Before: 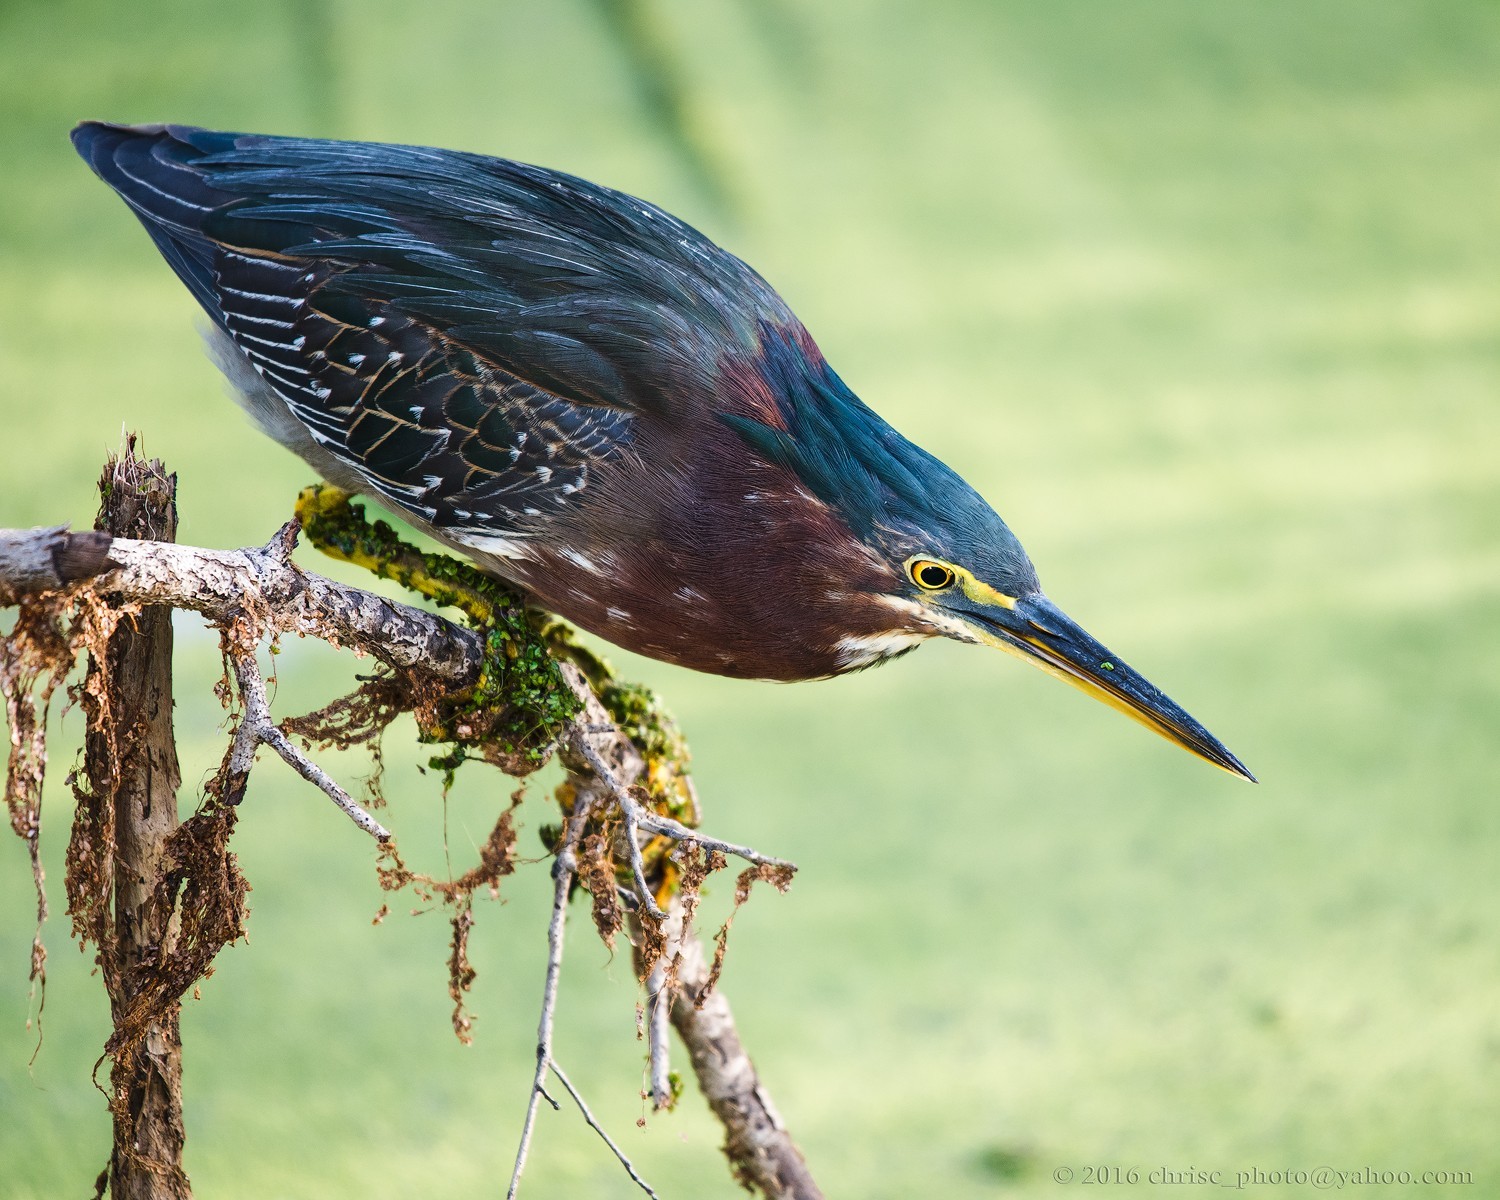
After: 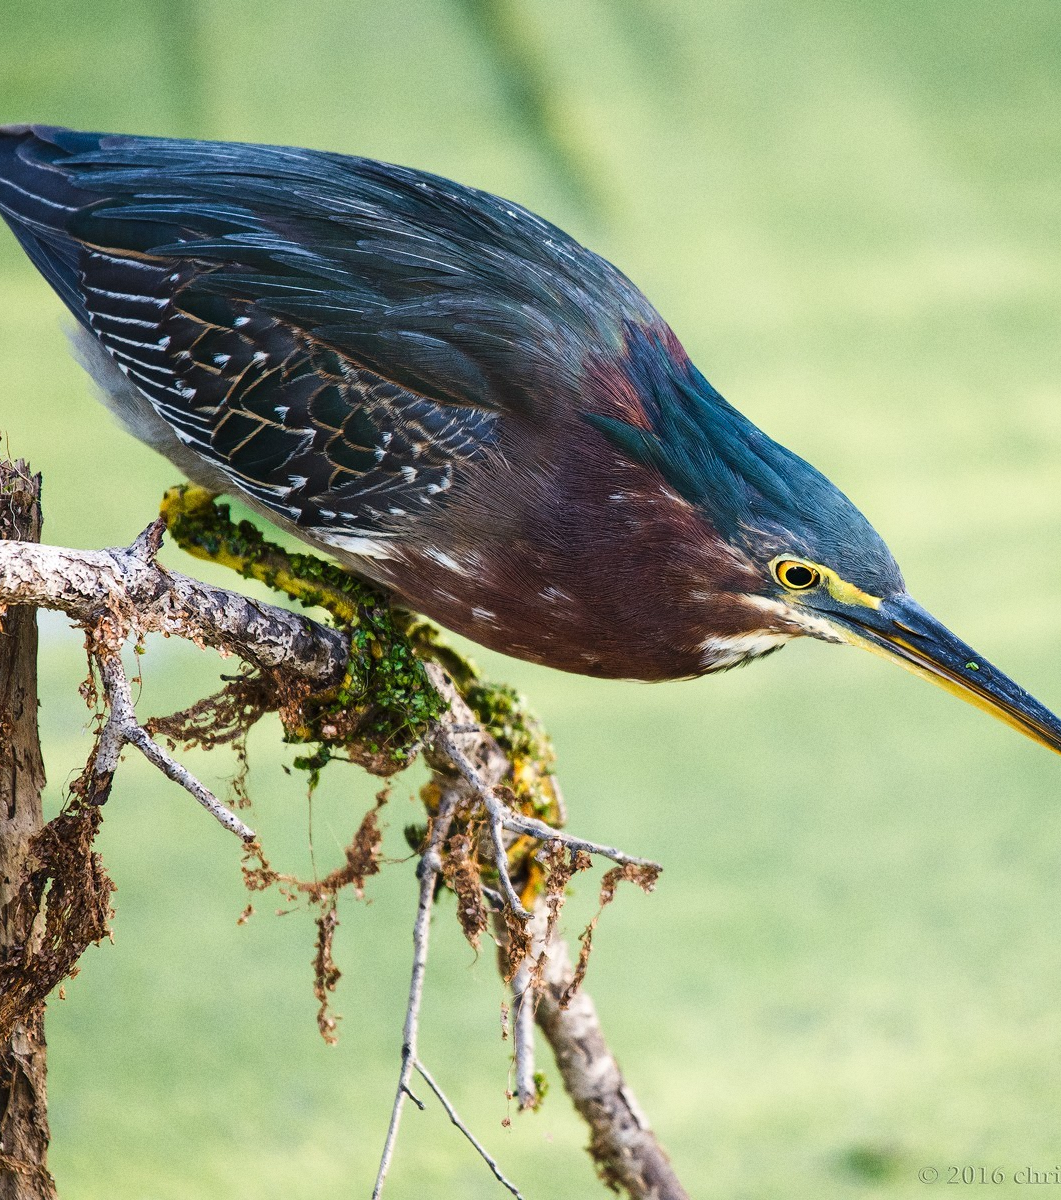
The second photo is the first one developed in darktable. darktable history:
grain: coarseness 0.09 ISO
crop and rotate: left 9.061%, right 20.142%
